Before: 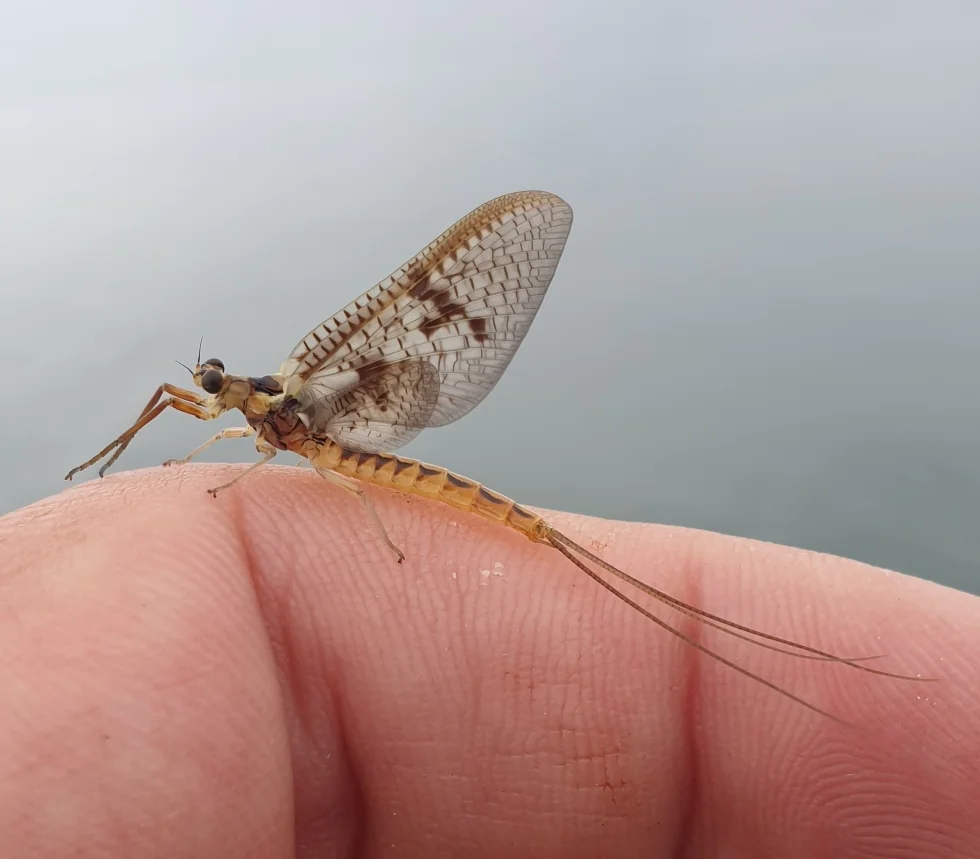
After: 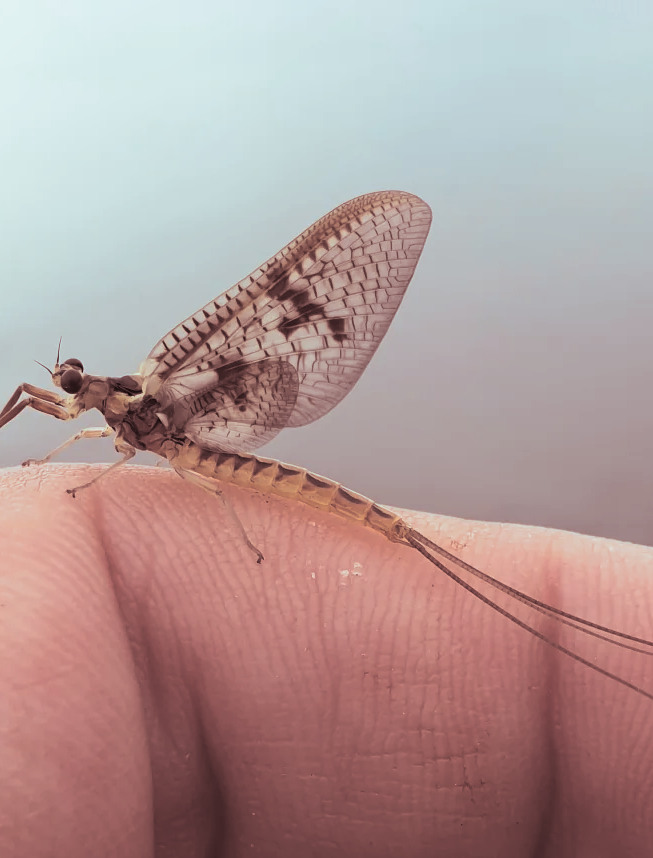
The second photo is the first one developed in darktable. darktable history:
split-toning: shadows › saturation 0.3, highlights › hue 180°, highlights › saturation 0.3, compress 0%
crop and rotate: left 14.436%, right 18.898%
shadows and highlights: shadows 0, highlights 40
base curve: exposure shift 0, preserve colors none
